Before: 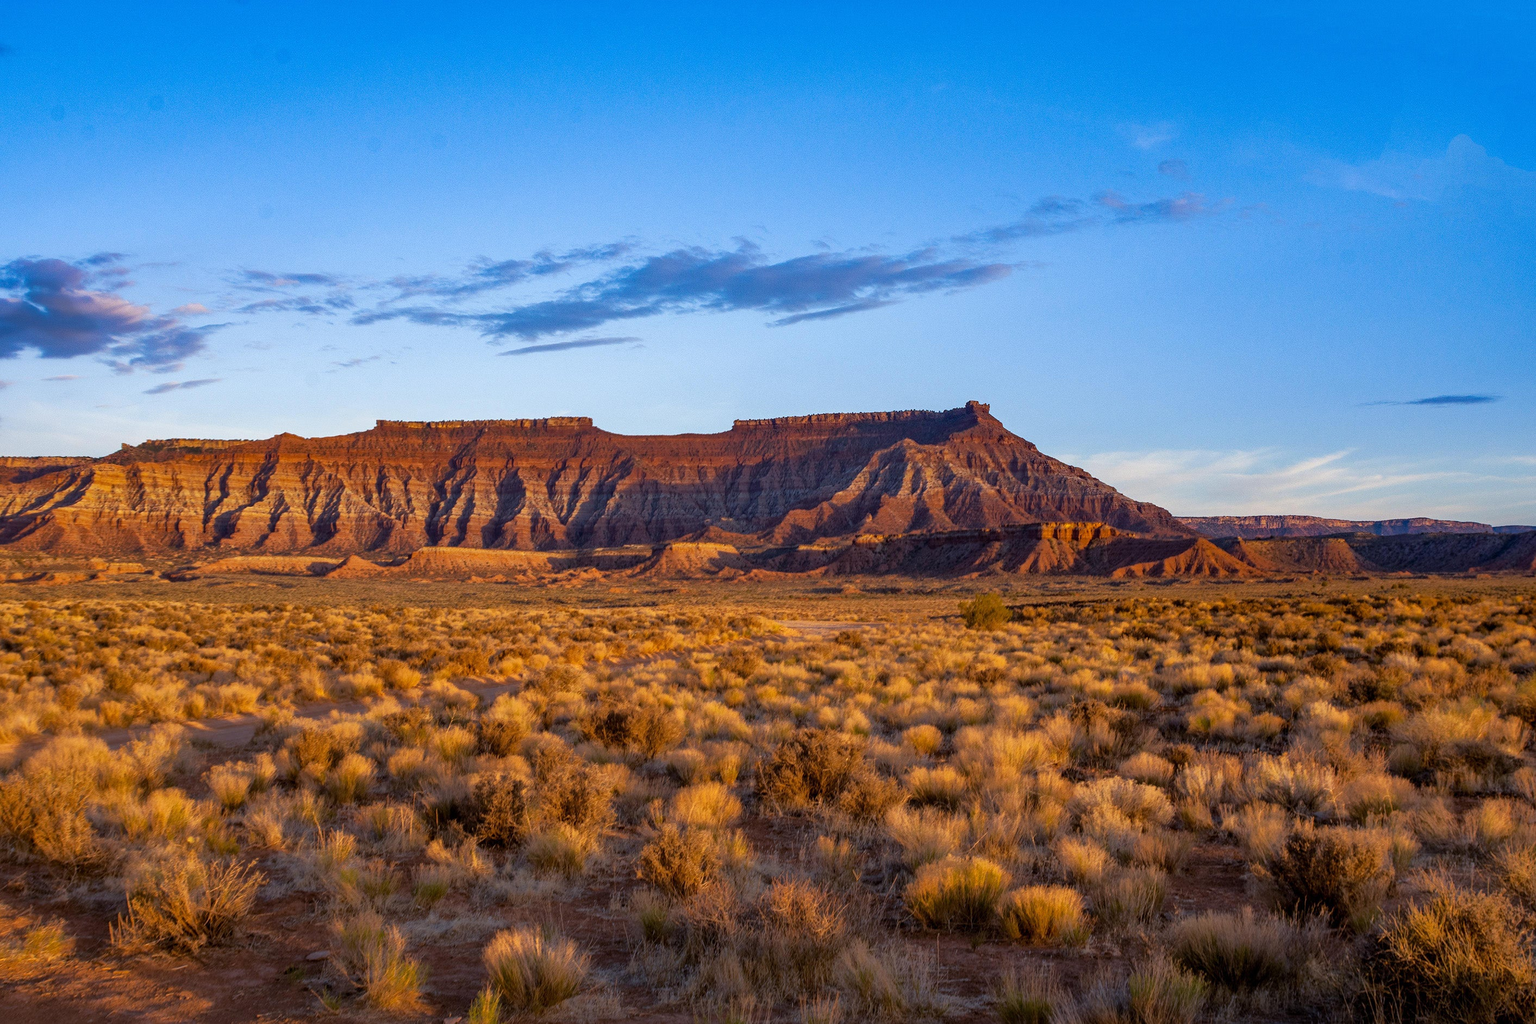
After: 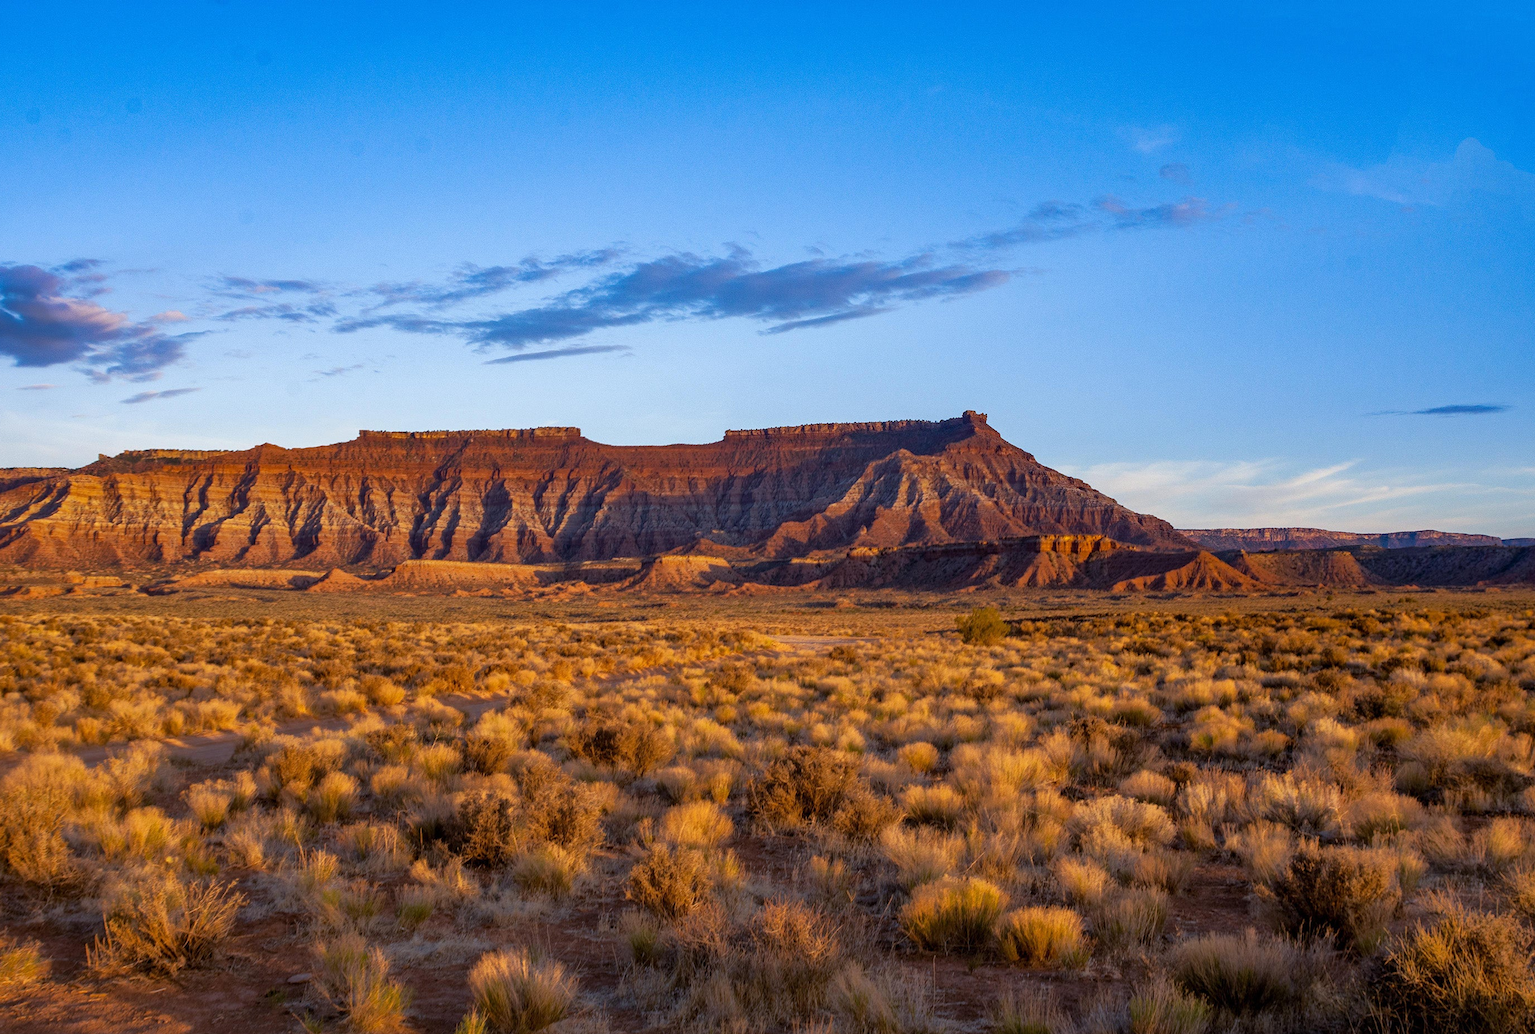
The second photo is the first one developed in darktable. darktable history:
color correction: highlights b* -0.012
crop and rotate: left 1.687%, right 0.61%, bottom 1.287%
